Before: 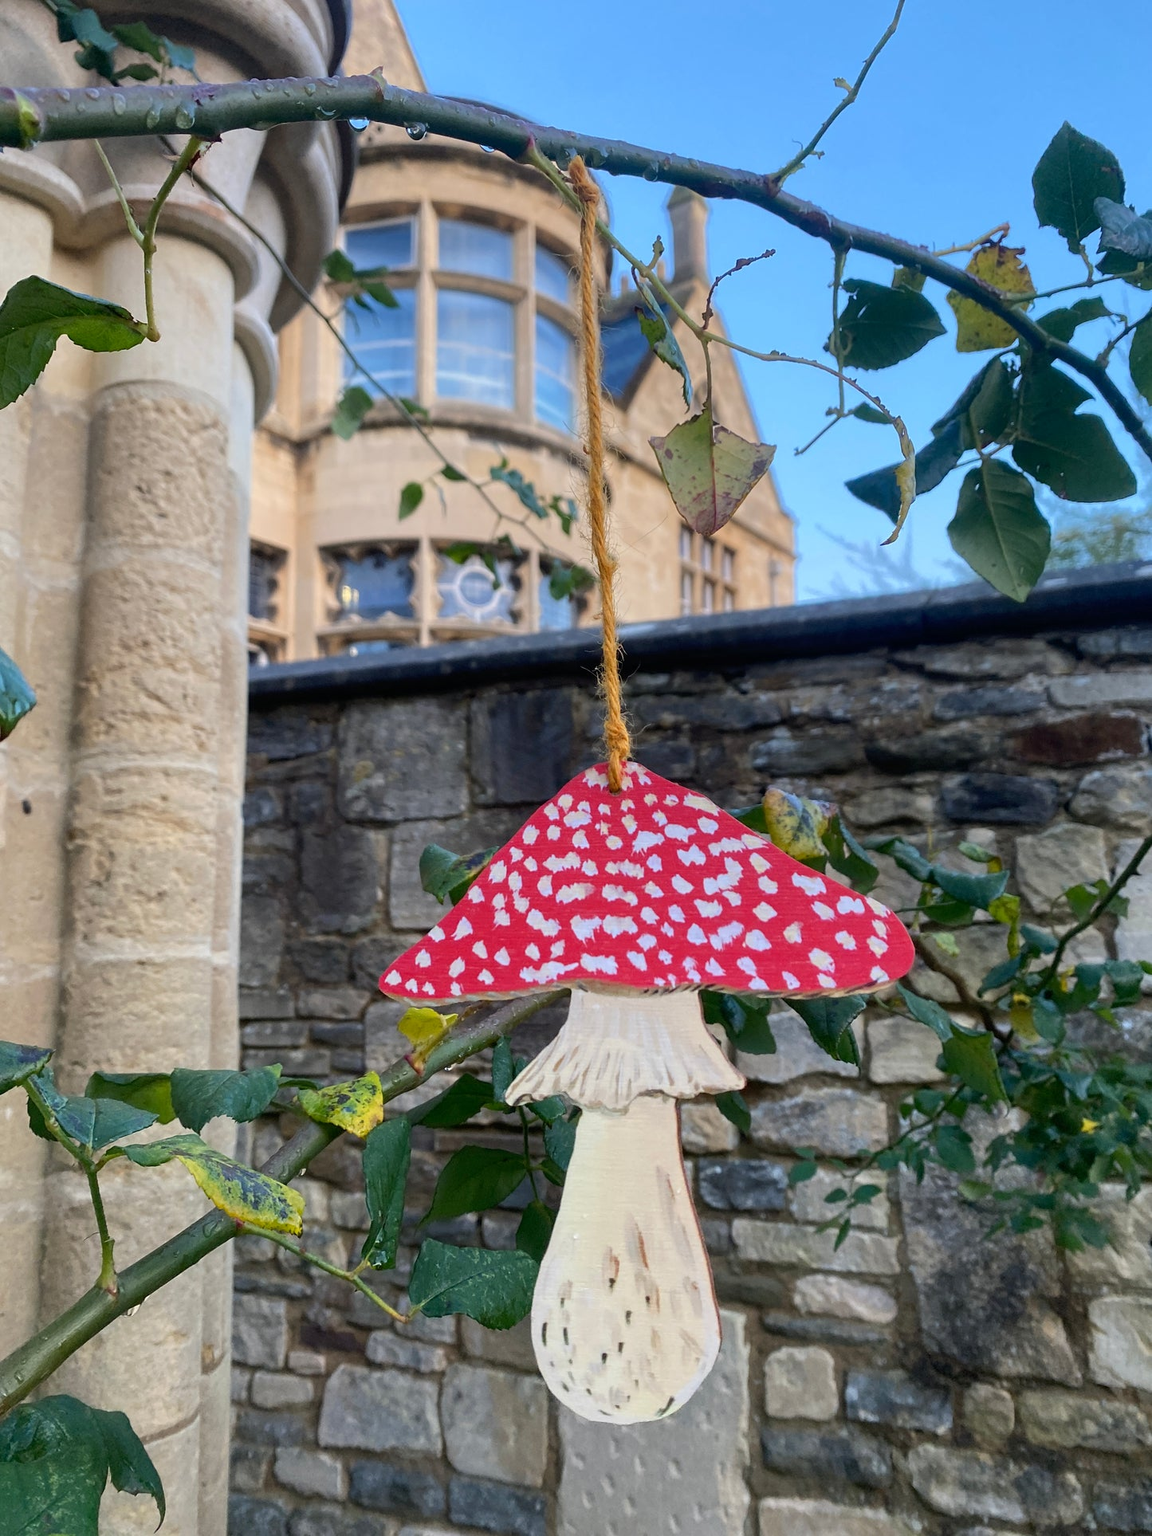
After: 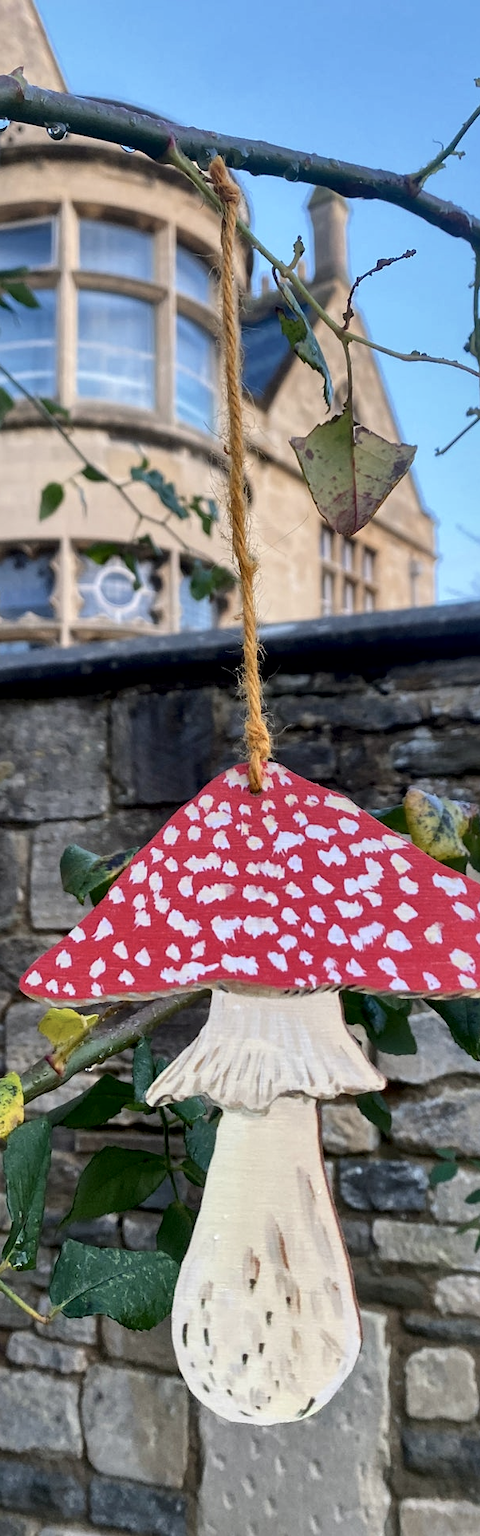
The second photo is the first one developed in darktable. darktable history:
crop: left 31.229%, right 27.105%
local contrast: mode bilateral grid, contrast 25, coarseness 60, detail 151%, midtone range 0.2
color correction: saturation 0.85
